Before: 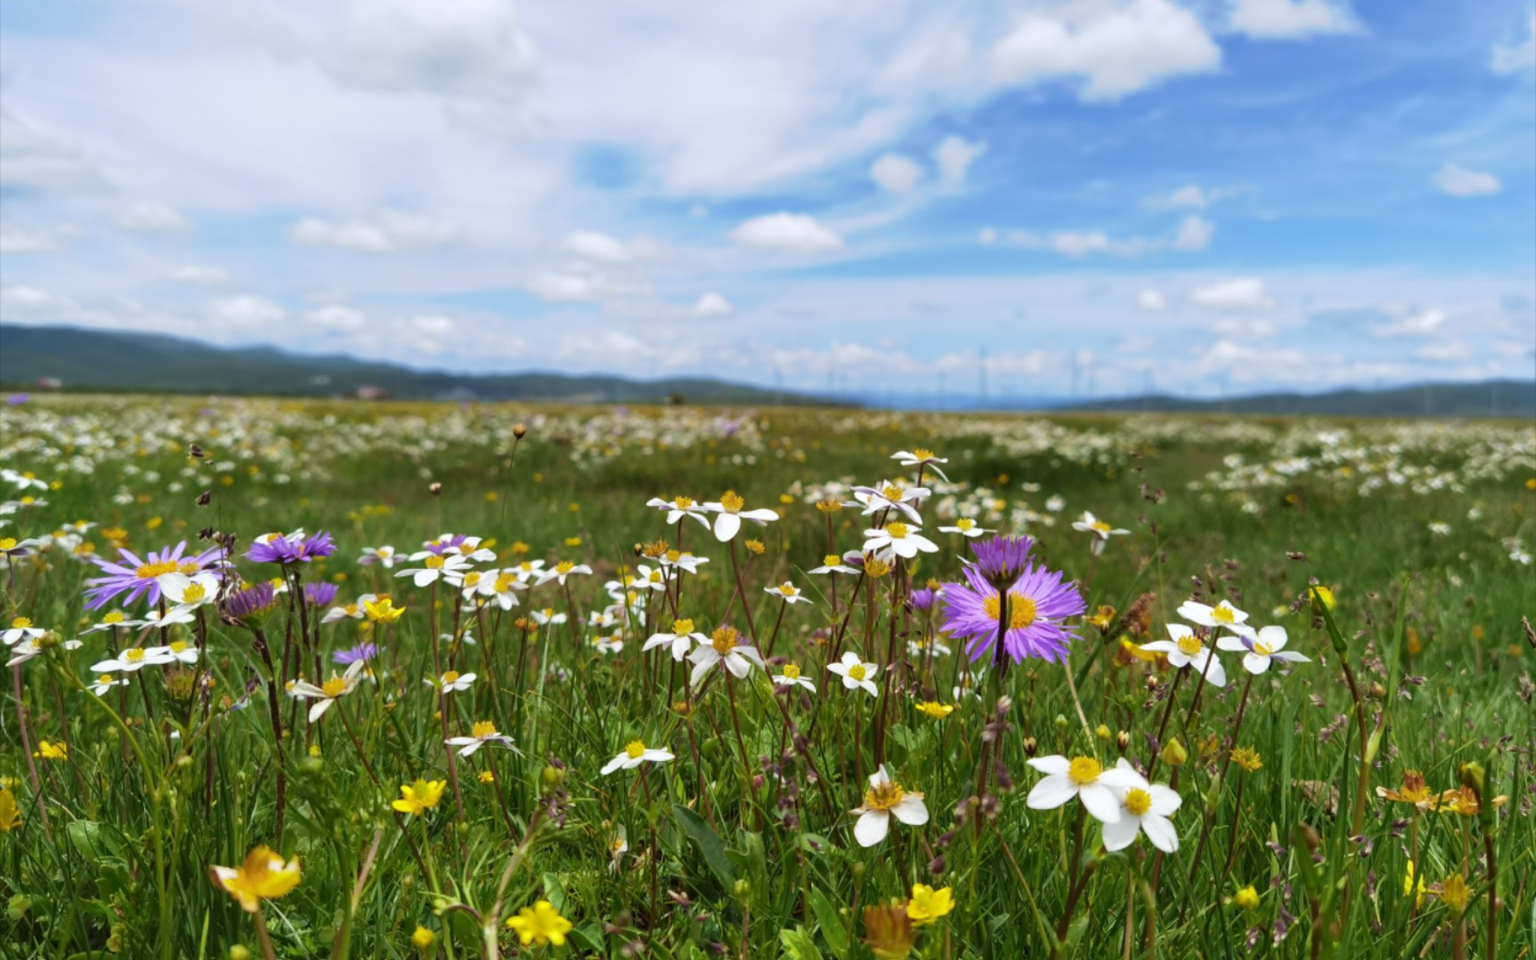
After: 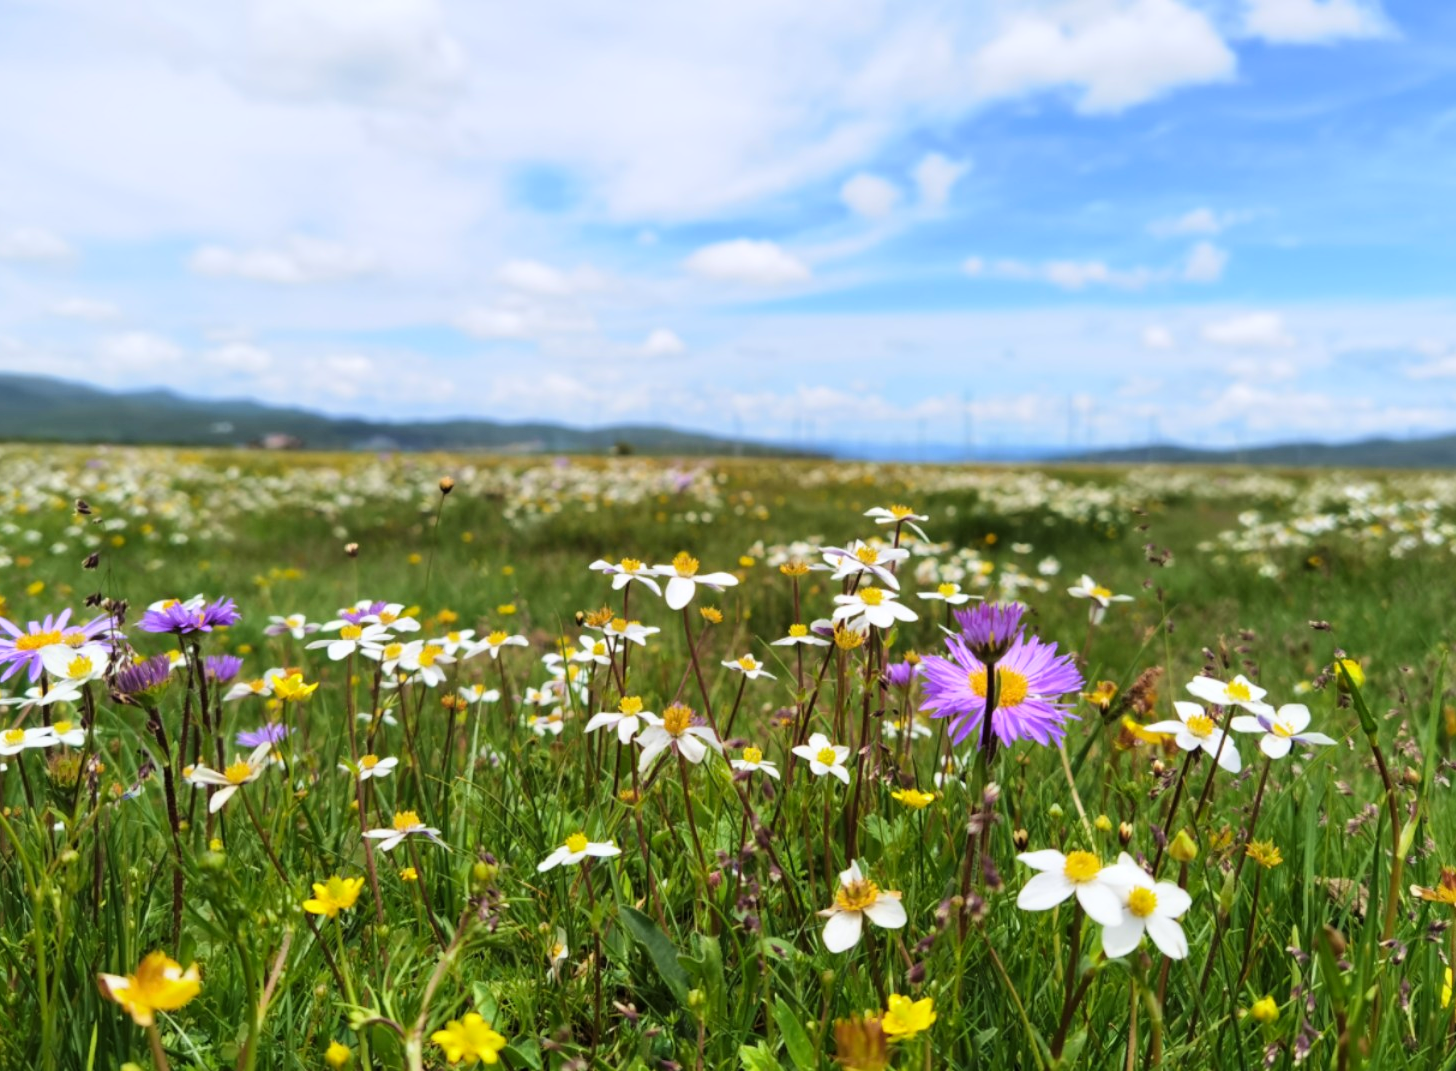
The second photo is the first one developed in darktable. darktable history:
tone curve: curves: ch0 [(0, 0) (0.004, 0.001) (0.133, 0.112) (0.325, 0.362) (0.832, 0.893) (1, 1)], color space Lab, linked channels, preserve colors none
crop: left 8.026%, right 7.374%
